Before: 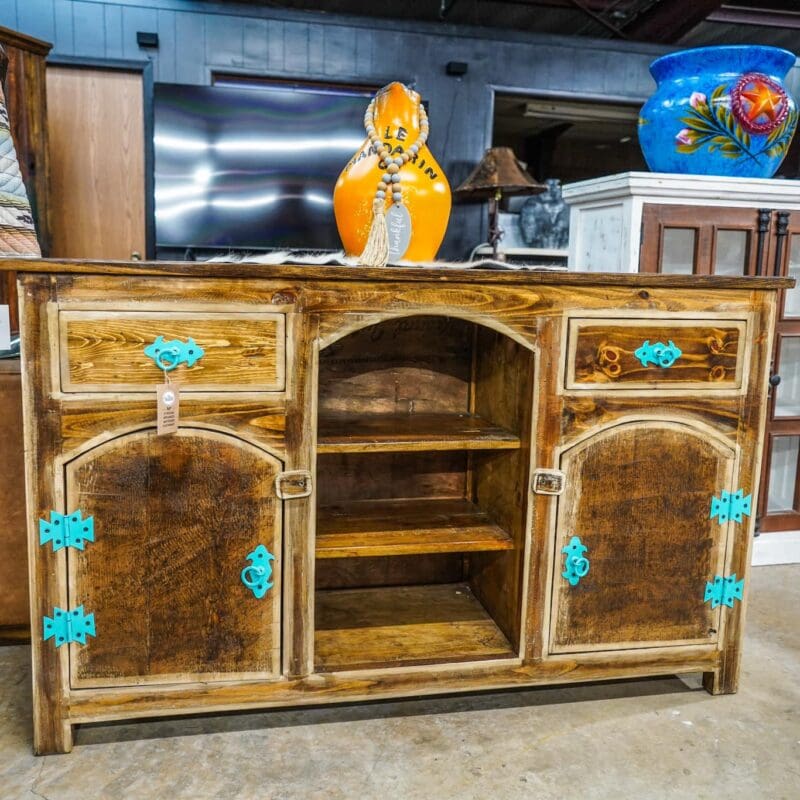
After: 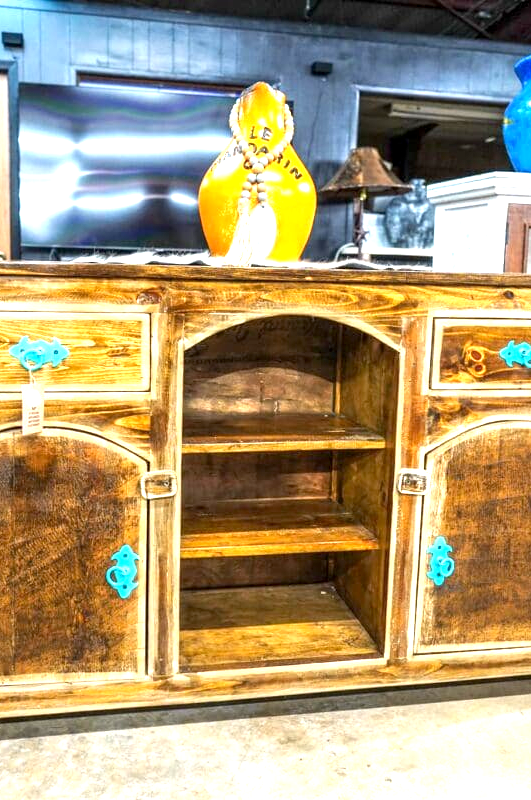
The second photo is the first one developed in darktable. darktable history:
crop: left 16.914%, right 16.636%
exposure: black level correction 0.001, exposure 1.301 EV, compensate highlight preservation false
